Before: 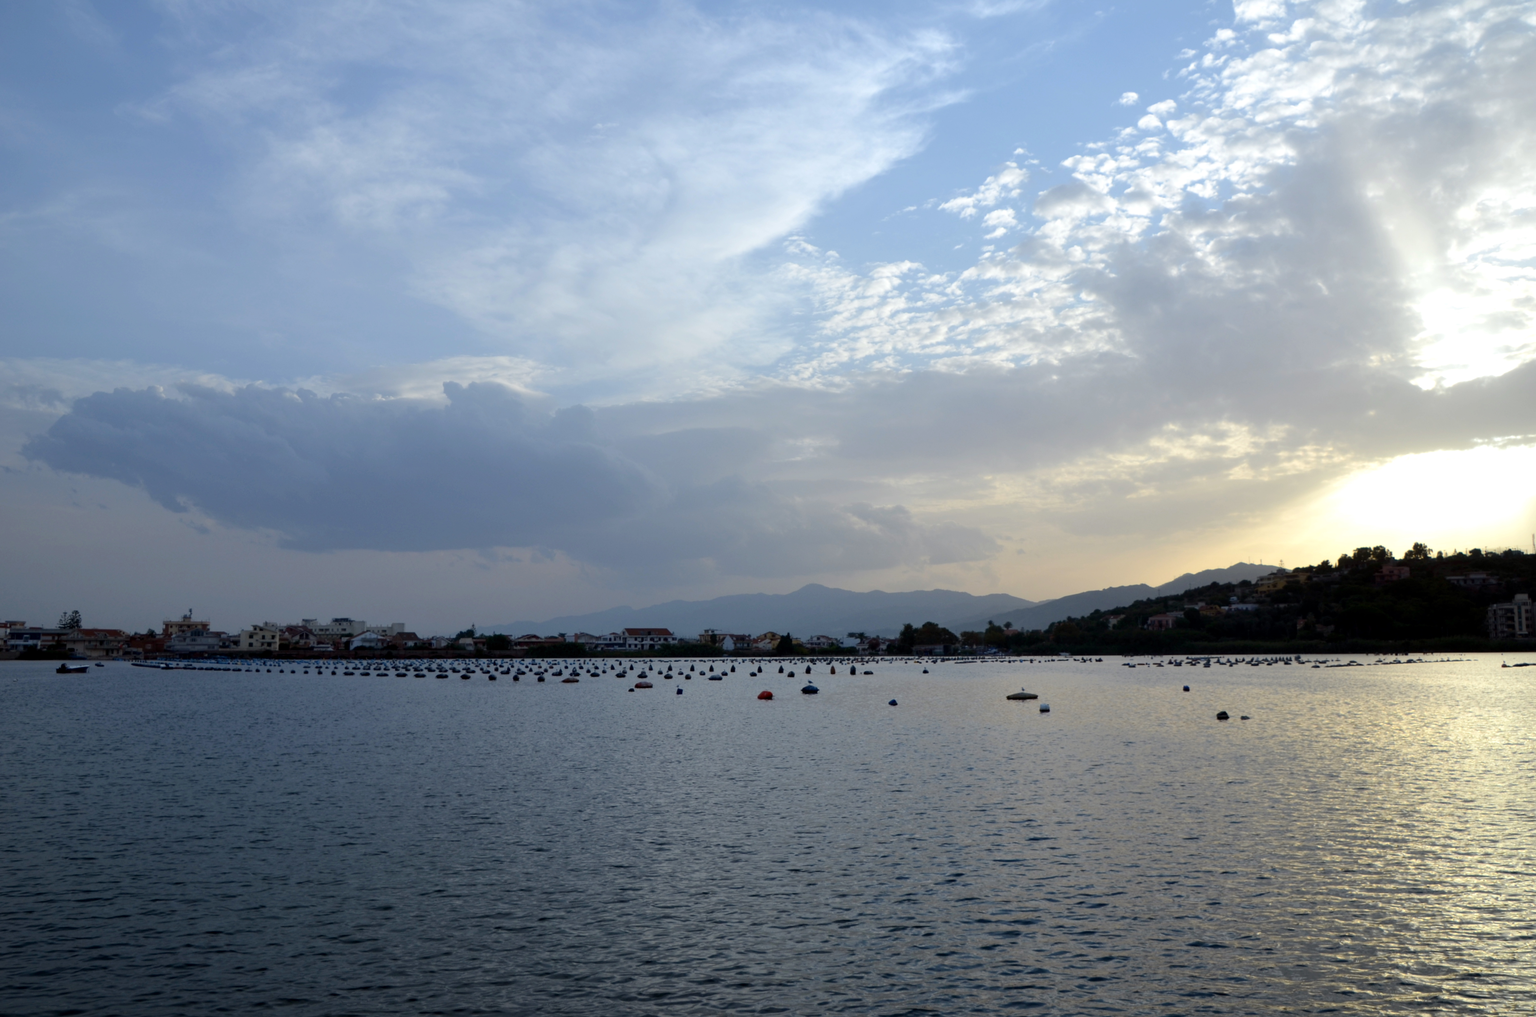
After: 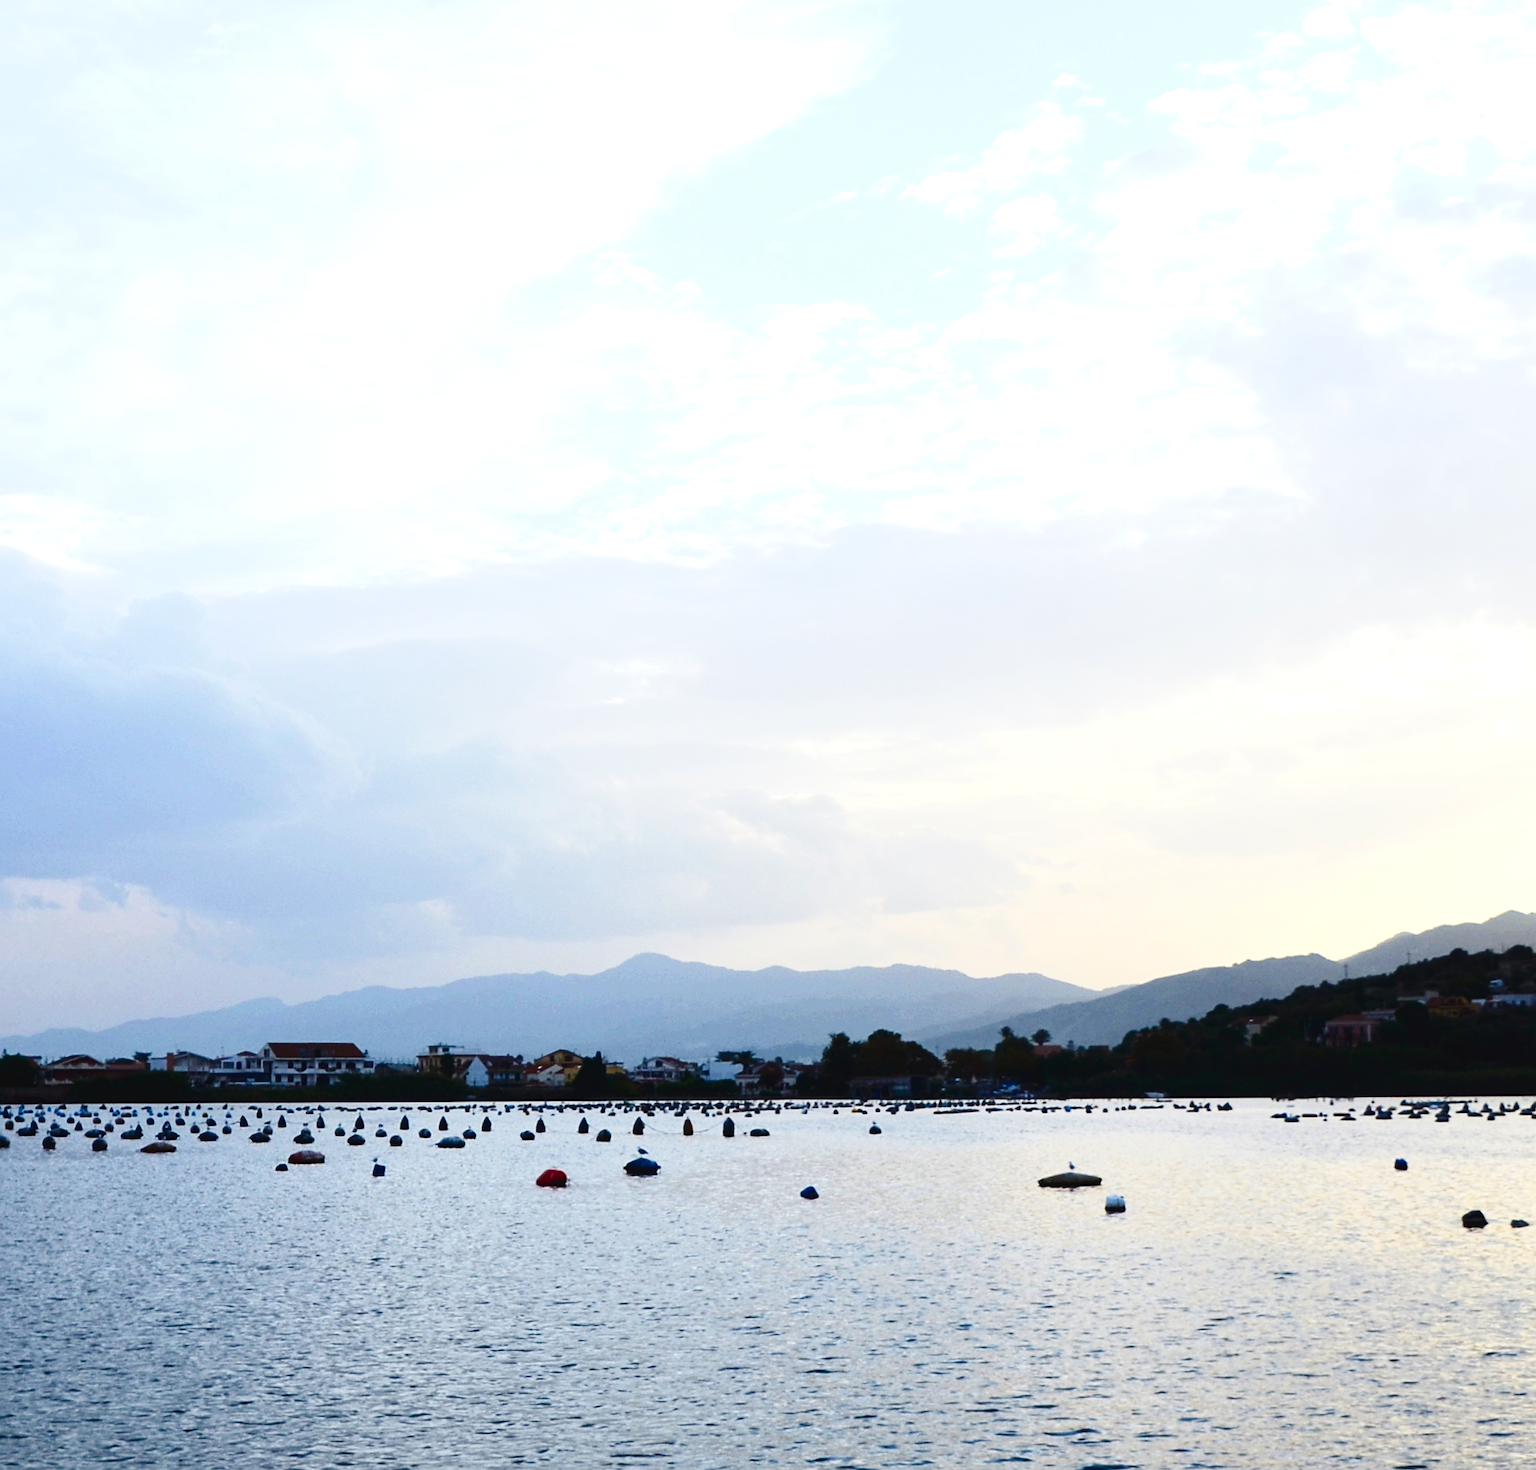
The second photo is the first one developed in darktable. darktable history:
crop: left 32.035%, top 10.974%, right 18.39%, bottom 17.337%
exposure: black level correction 0, exposure 1.2 EV, compensate highlight preservation false
contrast brightness saturation: contrast 0.187, brightness -0.107, saturation 0.214
local contrast: mode bilateral grid, contrast 11, coarseness 25, detail 115%, midtone range 0.2
sharpen: on, module defaults
tone curve: curves: ch0 [(0, 0.039) (0.104, 0.103) (0.273, 0.267) (0.448, 0.487) (0.704, 0.761) (0.886, 0.922) (0.994, 0.971)]; ch1 [(0, 0) (0.335, 0.298) (0.446, 0.413) (0.485, 0.487) (0.515, 0.503) (0.566, 0.563) (0.641, 0.655) (1, 1)]; ch2 [(0, 0) (0.314, 0.301) (0.421, 0.411) (0.502, 0.494) (0.528, 0.54) (0.557, 0.559) (0.612, 0.62) (0.722, 0.686) (1, 1)], preserve colors none
